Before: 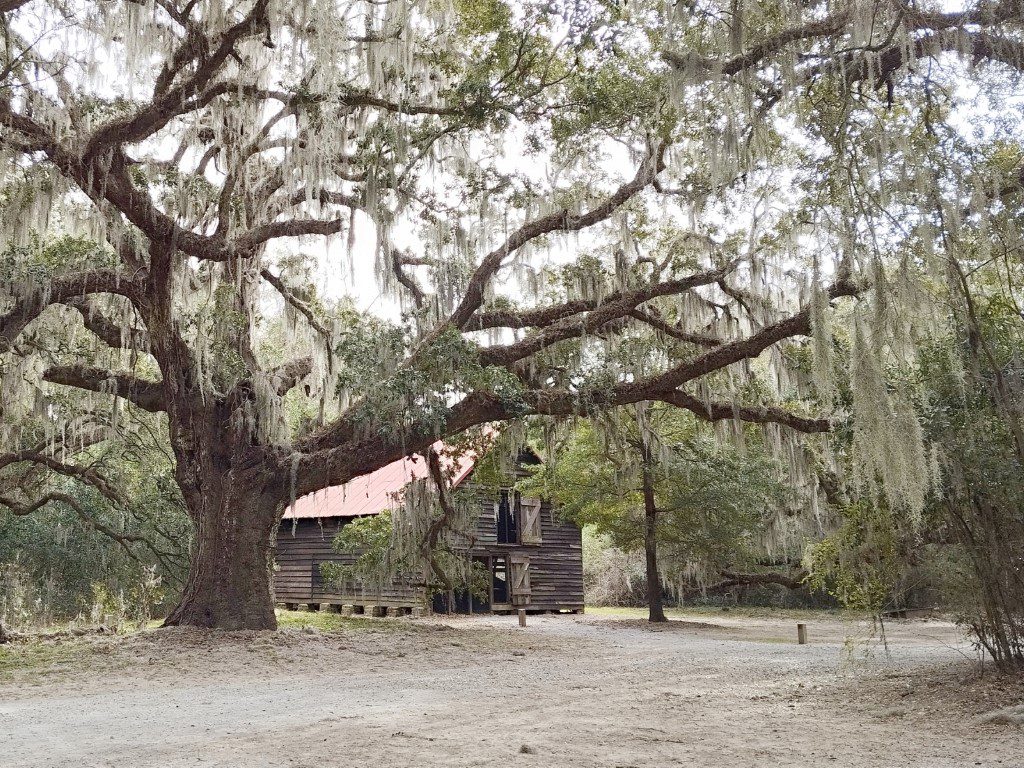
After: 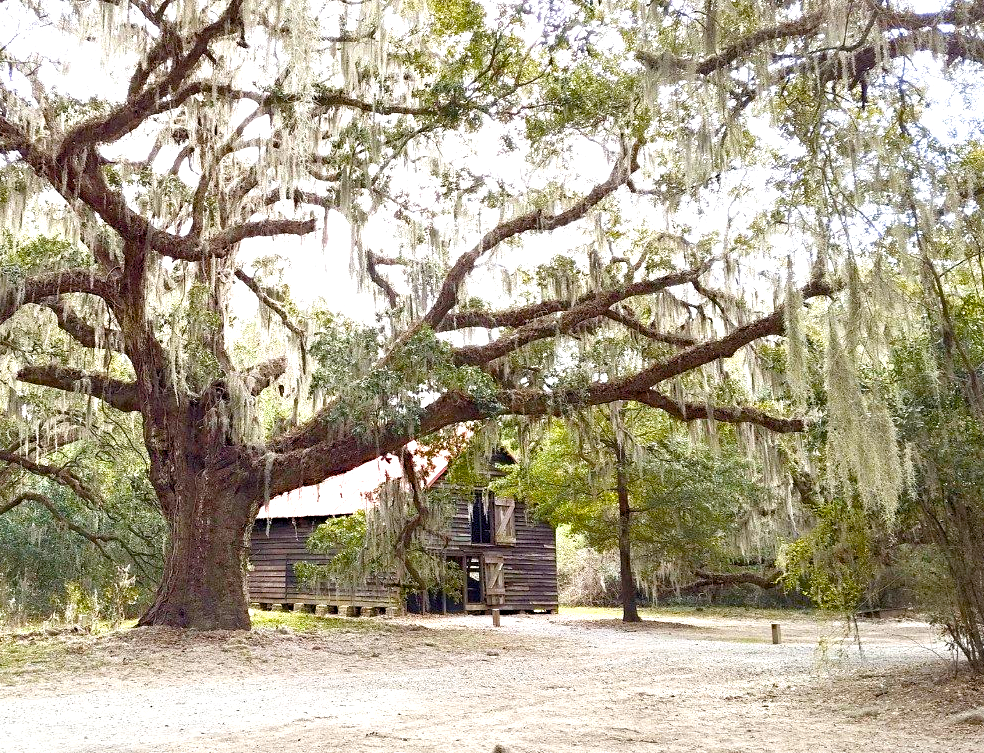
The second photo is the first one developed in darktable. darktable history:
crop and rotate: left 2.61%, right 1.231%, bottom 1.828%
color balance rgb: global offset › luminance -0.467%, linear chroma grading › shadows -7.585%, linear chroma grading › global chroma 9.756%, perceptual saturation grading › global saturation 34.761%, perceptual saturation grading › highlights -29.799%, perceptual saturation grading › shadows 34.885%, perceptual brilliance grading › global brilliance 24.39%
